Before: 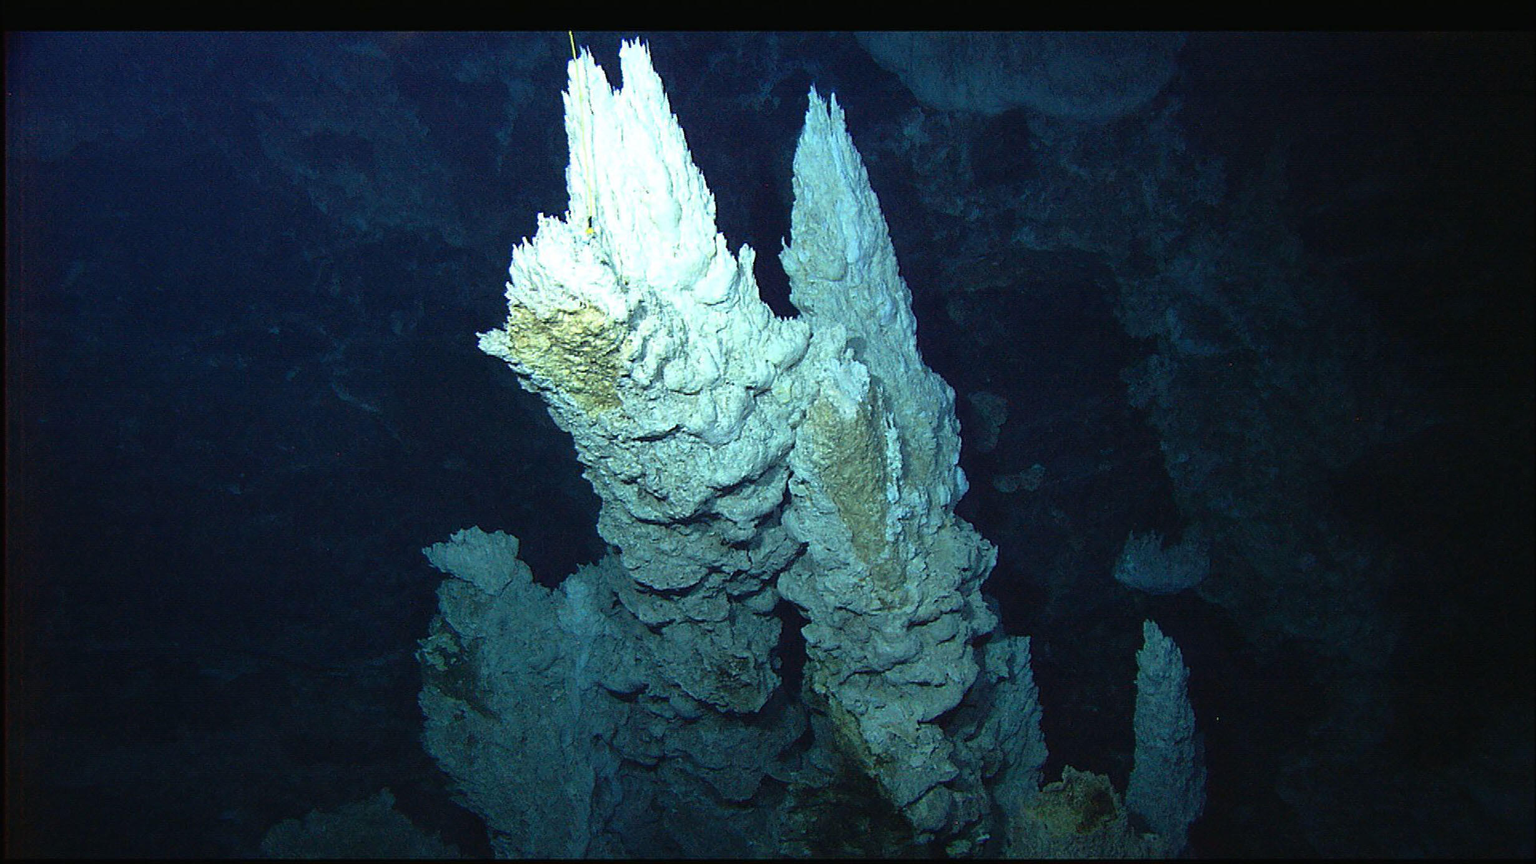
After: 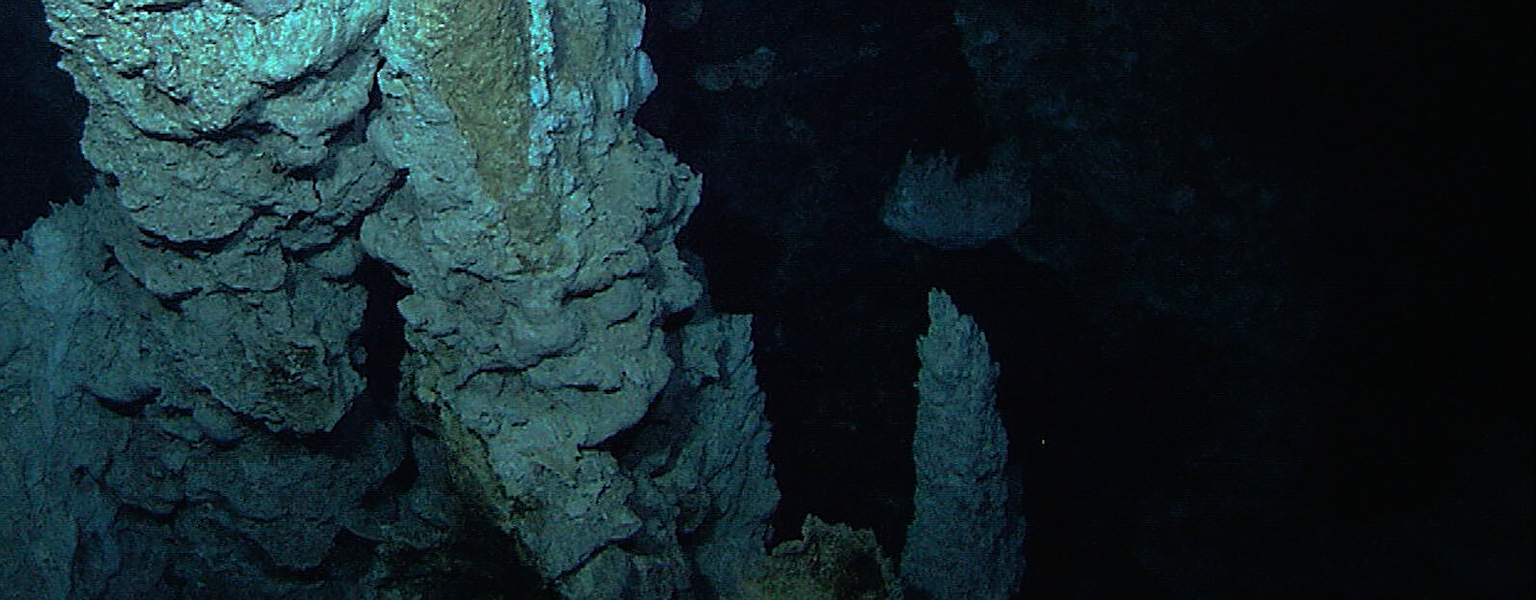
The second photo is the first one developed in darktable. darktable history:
crop and rotate: left 35.509%, top 50.238%, bottom 4.934%
sharpen: radius 0.969, amount 0.604
rgb curve: curves: ch0 [(0, 0) (0.136, 0.078) (0.262, 0.245) (0.414, 0.42) (1, 1)], compensate middle gray true, preserve colors basic power
tone curve: color space Lab, independent channels, preserve colors none
base curve: curves: ch0 [(0, 0) (0.595, 0.418) (1, 1)], preserve colors none
